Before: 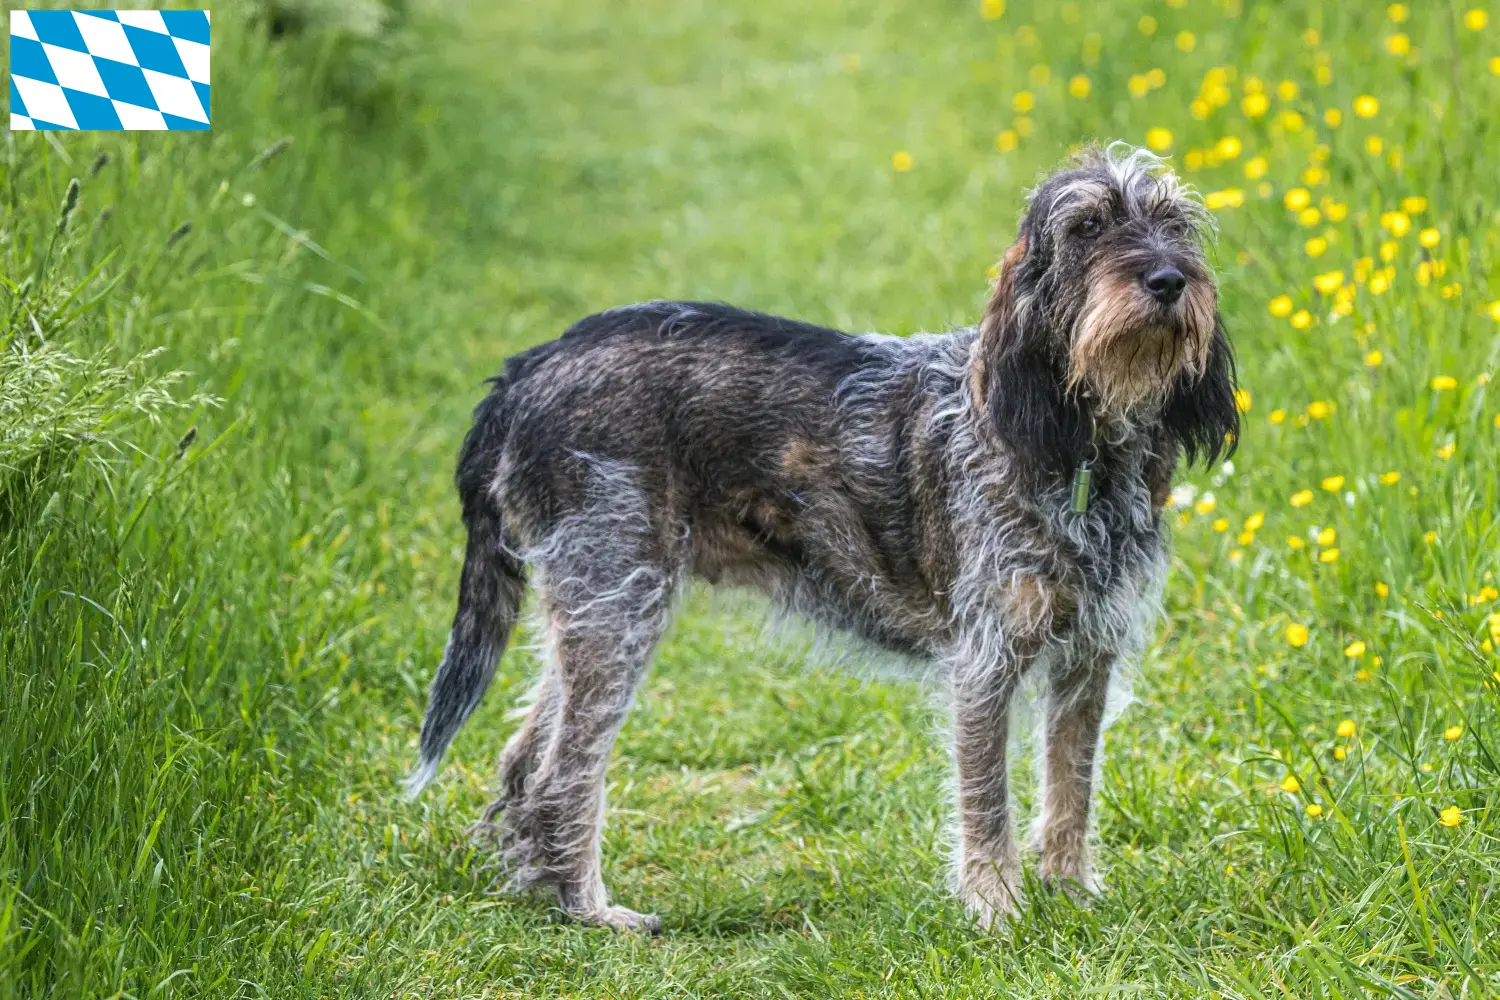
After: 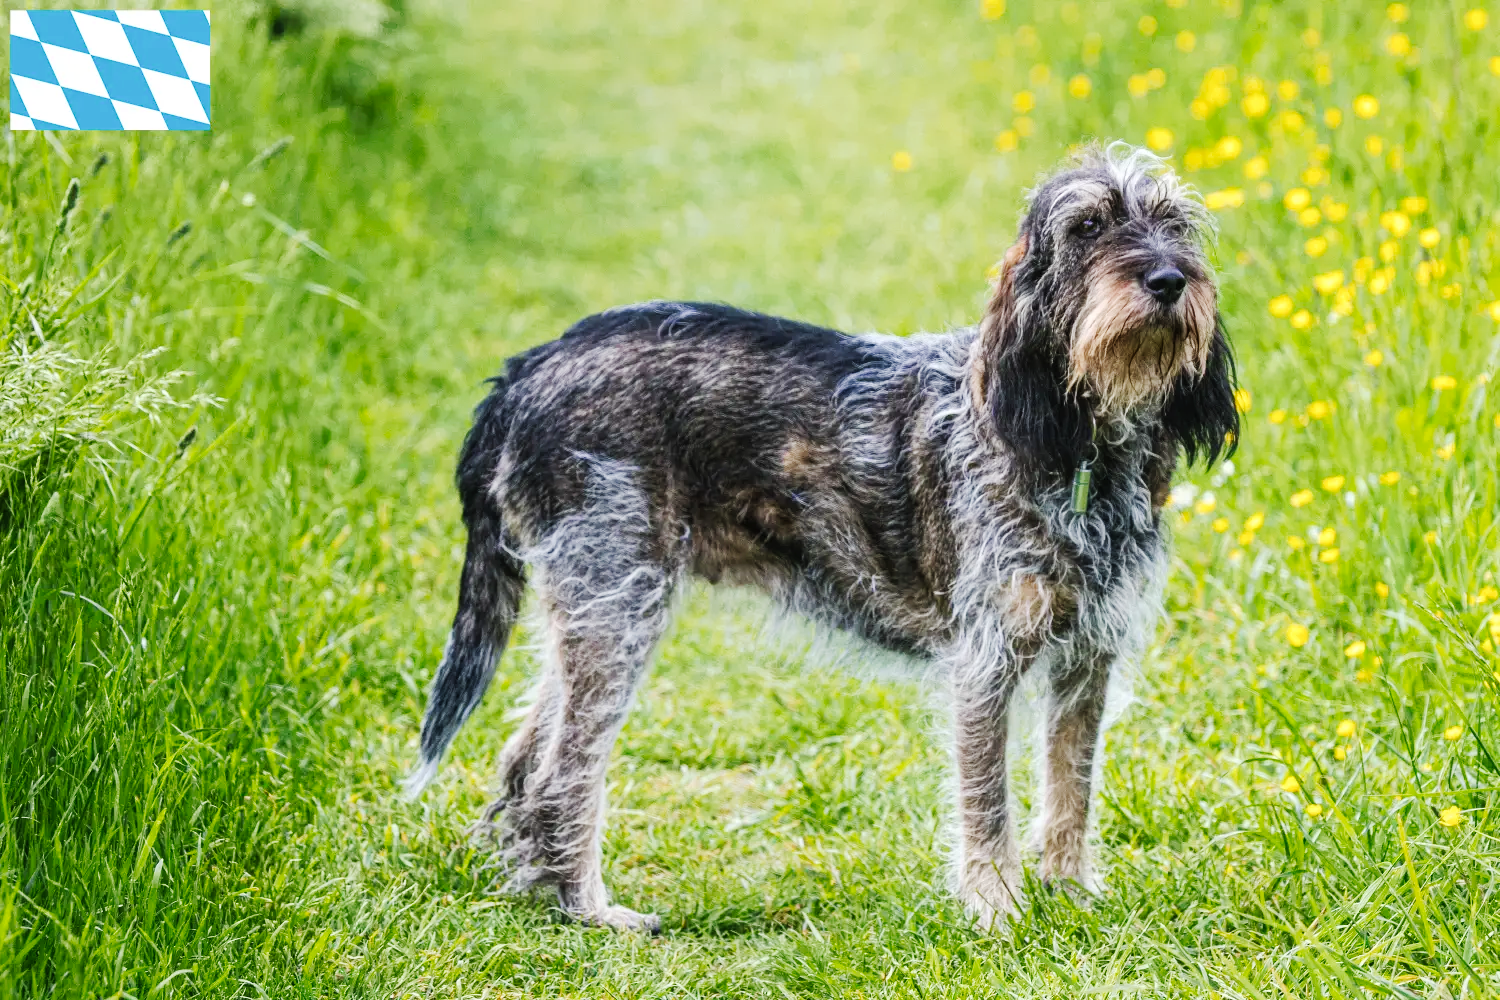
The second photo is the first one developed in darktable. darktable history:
tone curve: curves: ch0 [(0, 0) (0.003, 0.002) (0.011, 0.009) (0.025, 0.019) (0.044, 0.031) (0.069, 0.04) (0.1, 0.059) (0.136, 0.092) (0.177, 0.134) (0.224, 0.192) (0.277, 0.262) (0.335, 0.348) (0.399, 0.446) (0.468, 0.554) (0.543, 0.646) (0.623, 0.731) (0.709, 0.807) (0.801, 0.867) (0.898, 0.931) (1, 1)], preserve colors none
